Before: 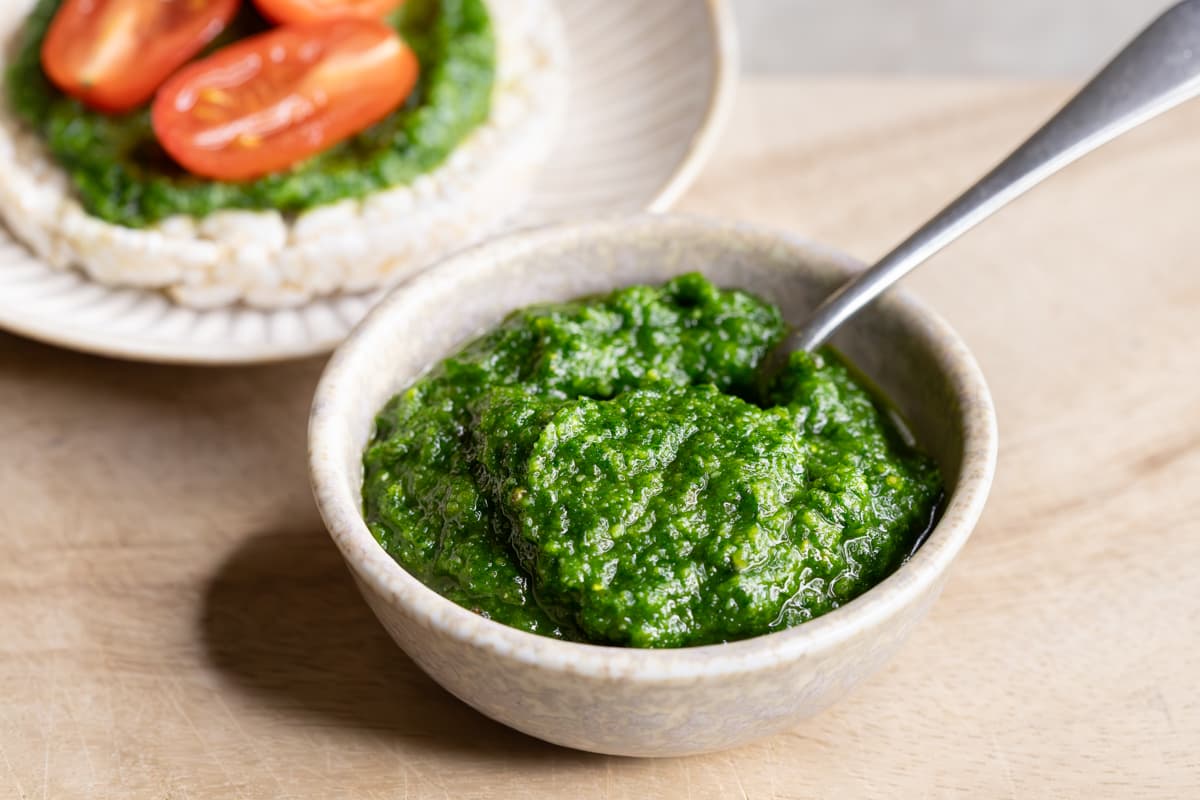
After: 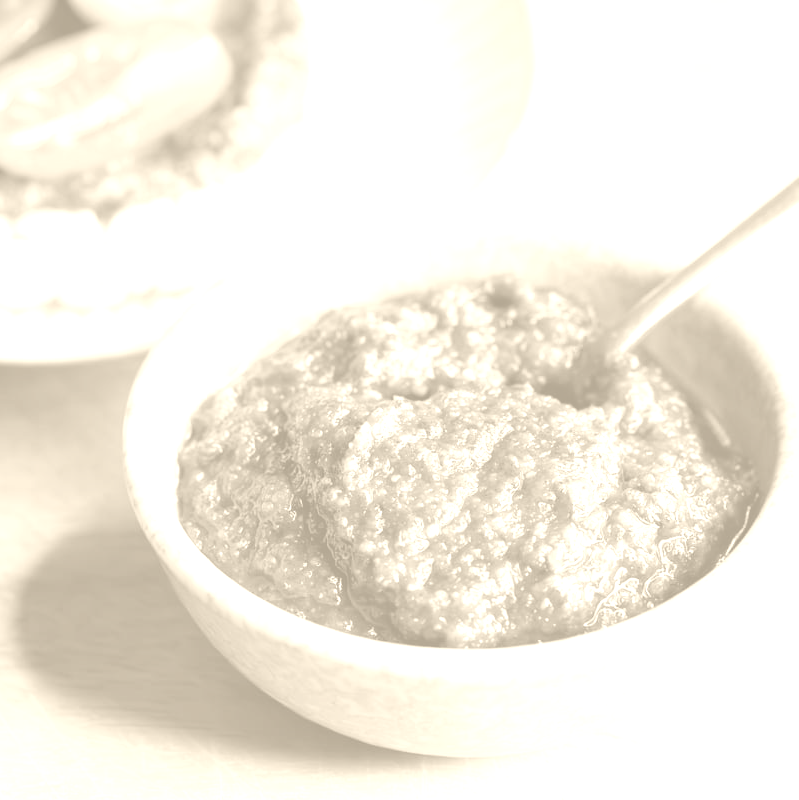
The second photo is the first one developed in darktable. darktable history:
colorize: hue 36°, saturation 71%, lightness 80.79%
crop: left 15.419%, right 17.914%
